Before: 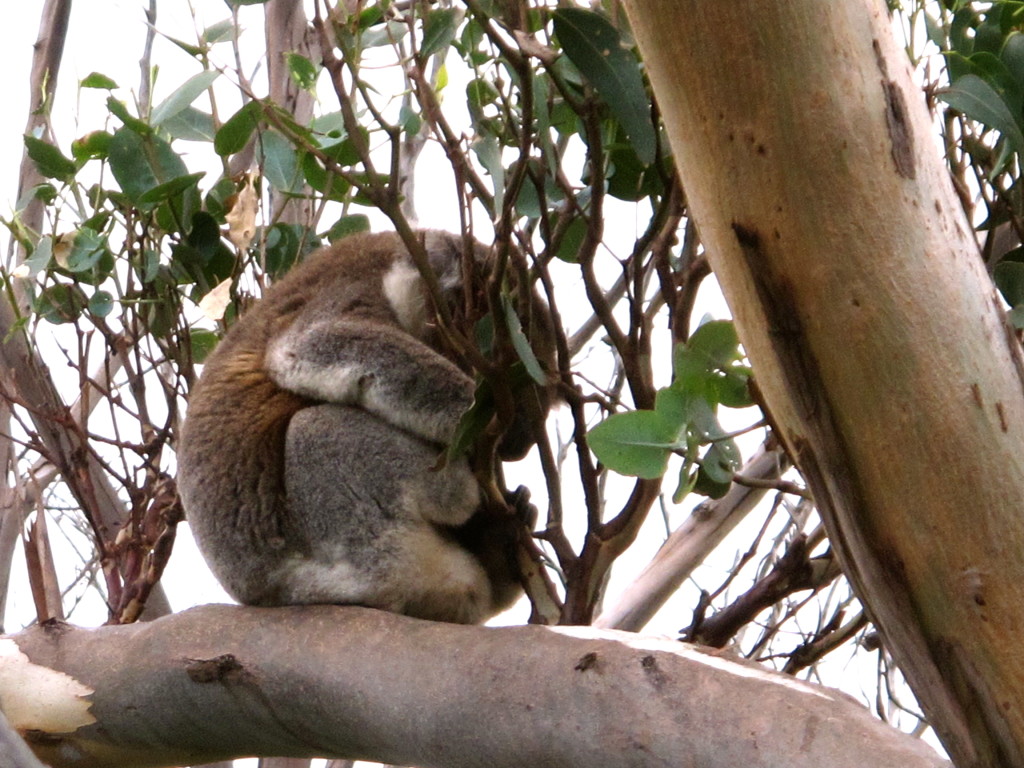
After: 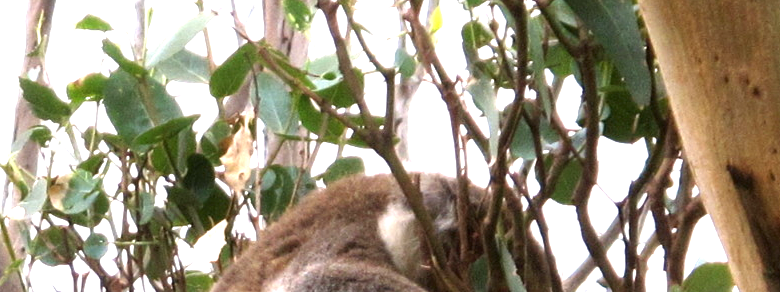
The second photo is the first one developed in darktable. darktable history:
crop: left 0.579%, top 7.627%, right 23.167%, bottom 54.275%
exposure: black level correction 0, exposure 0.9 EV, compensate highlight preservation false
